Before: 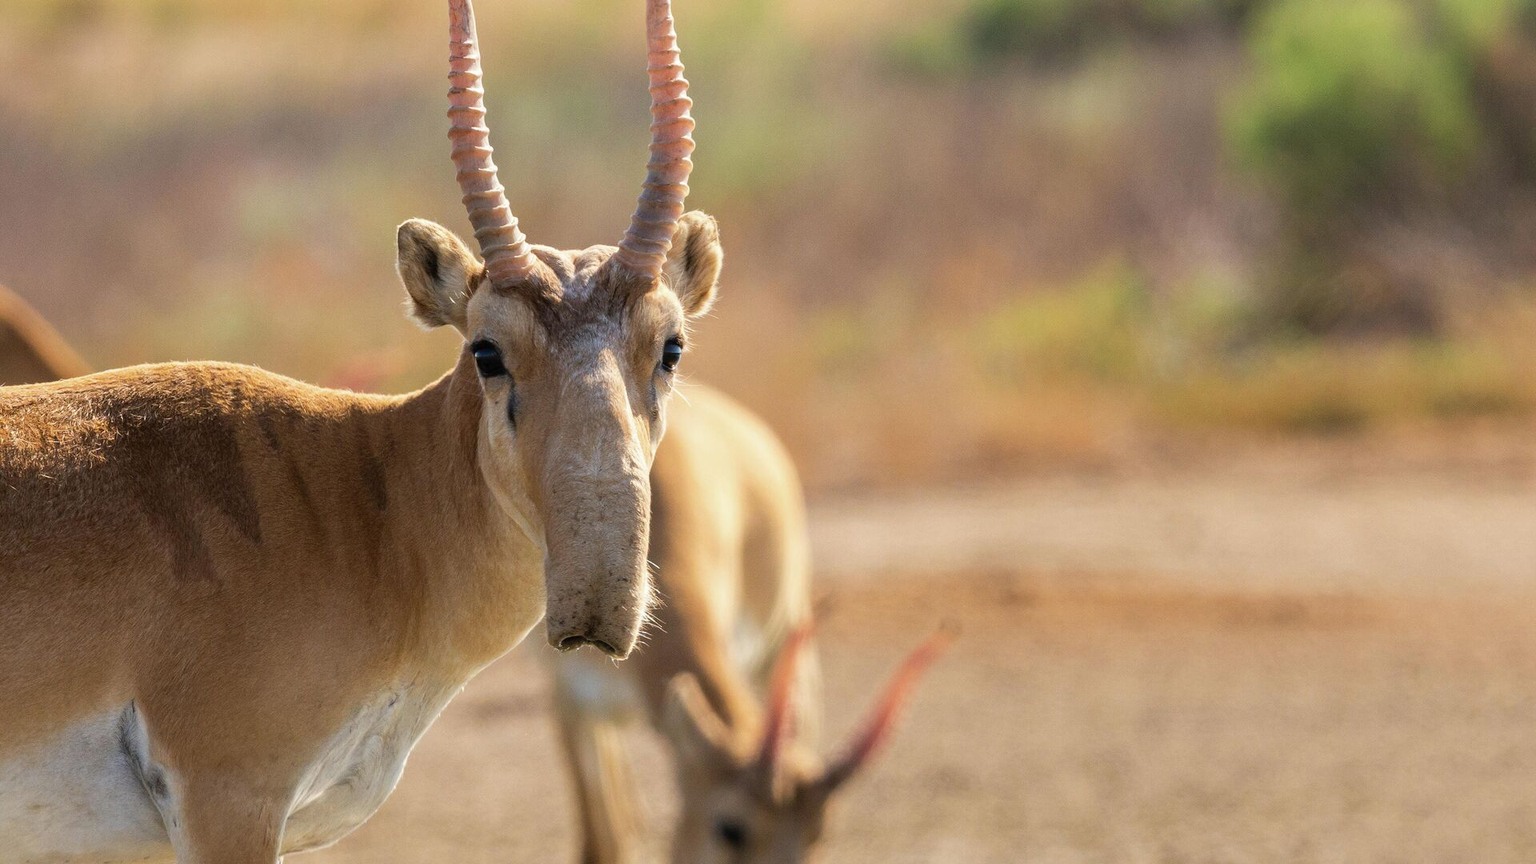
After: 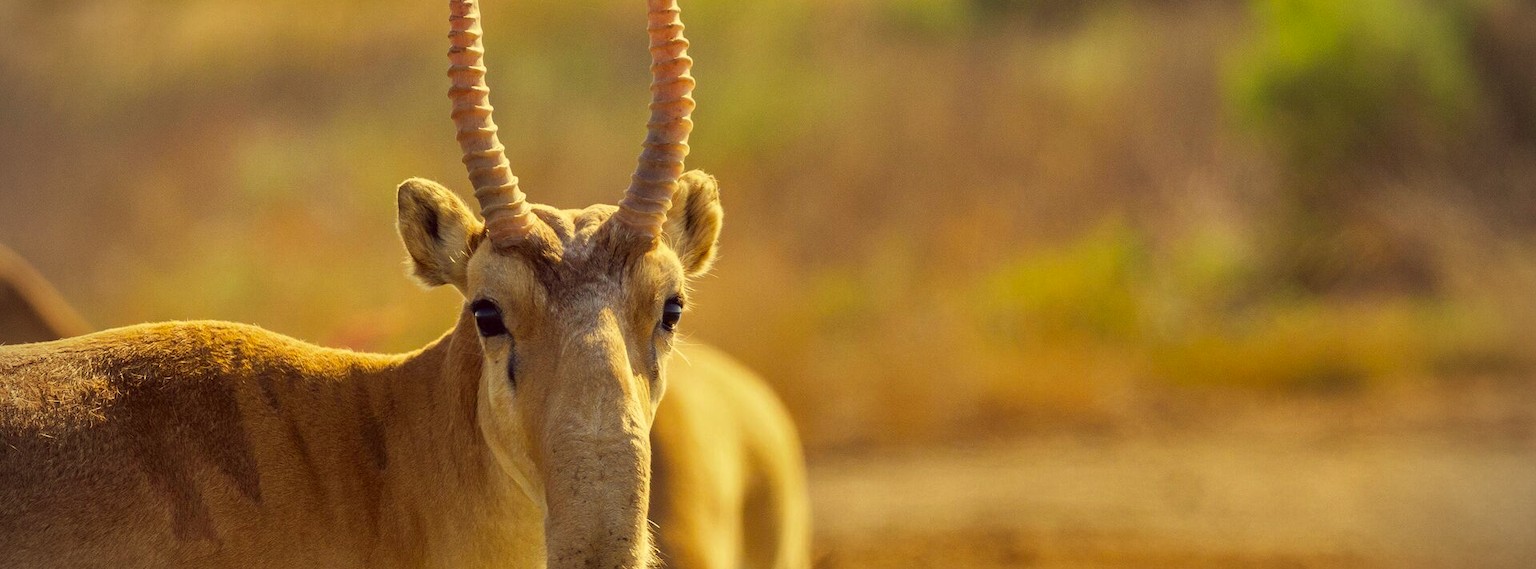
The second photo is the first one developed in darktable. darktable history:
color correction: highlights a* -0.435, highlights b* 39.8, shadows a* 9.44, shadows b* -0.863
crop and rotate: top 4.728%, bottom 29.267%
shadows and highlights: white point adjustment -3.49, highlights -63.48, soften with gaussian
vignetting: brightness -0.575, unbound false
